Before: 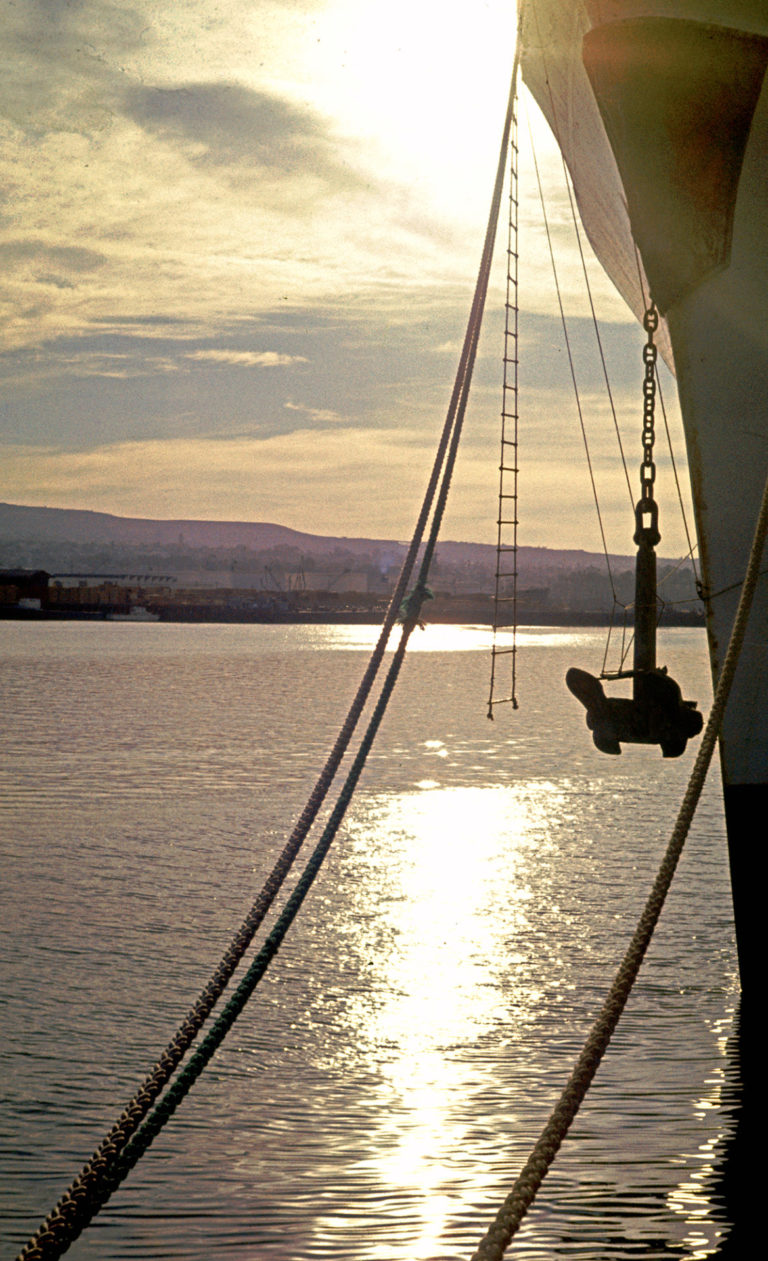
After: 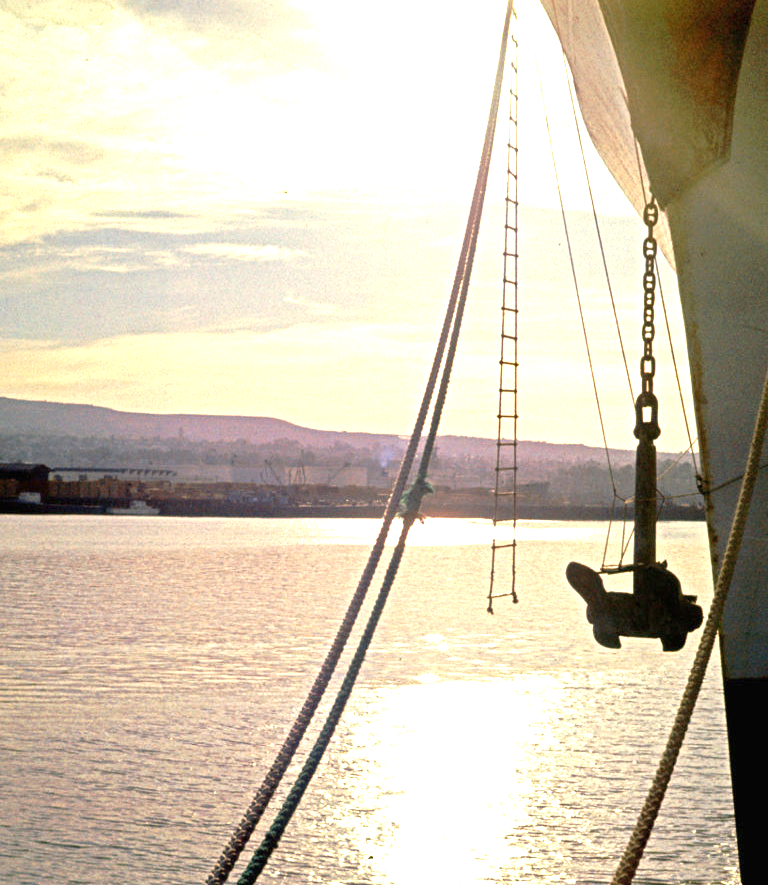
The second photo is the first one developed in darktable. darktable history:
crop and rotate: top 8.416%, bottom 21.387%
exposure: black level correction 0, exposure 1.332 EV, compensate exposure bias true, compensate highlight preservation false
